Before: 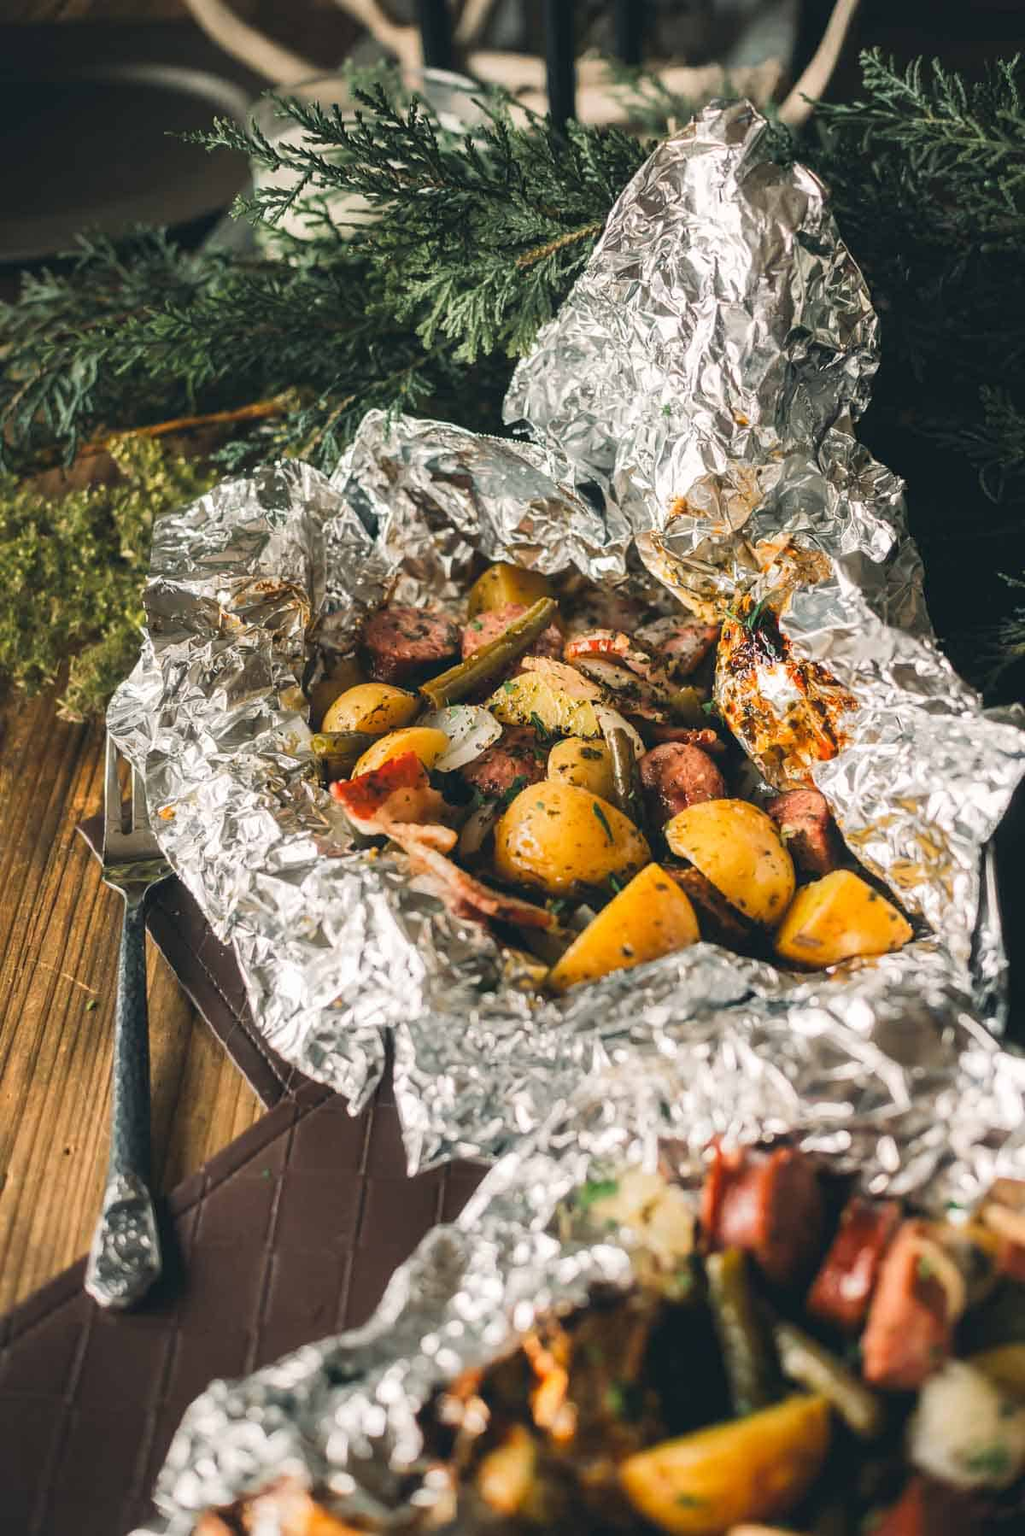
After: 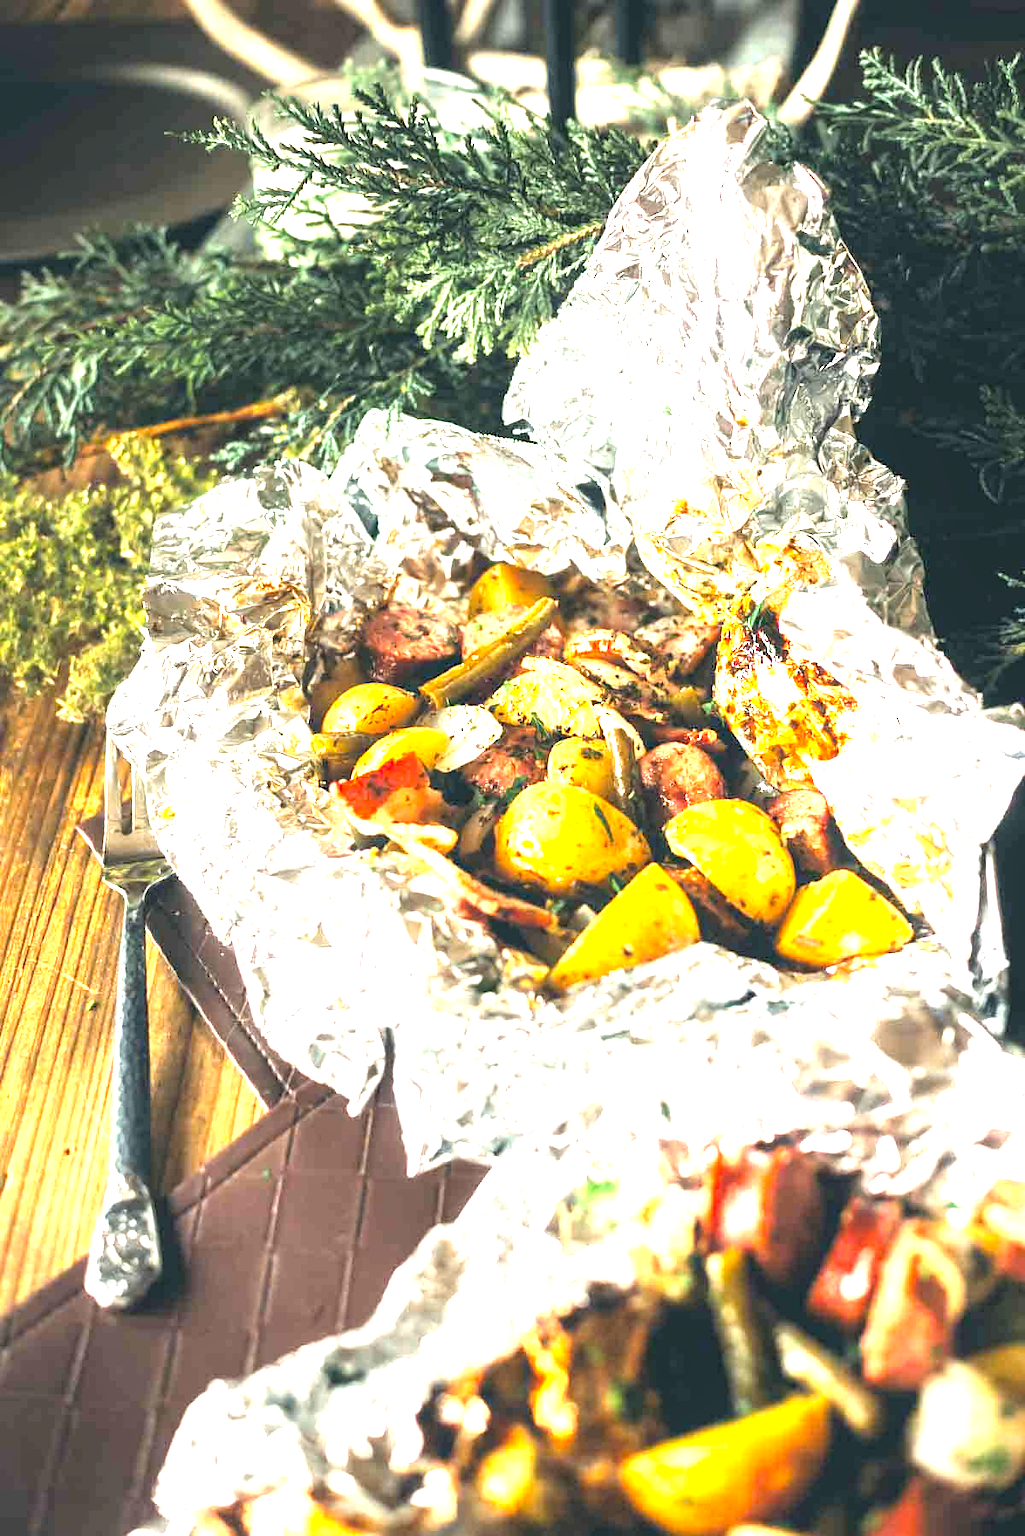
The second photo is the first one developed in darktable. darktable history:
contrast brightness saturation: contrast 0.041, saturation 0.153
exposure: black level correction 0, exposure 1.341 EV, compensate highlight preservation false
tone equalizer: -8 EV -0.775 EV, -7 EV -0.695 EV, -6 EV -0.606 EV, -5 EV -0.388 EV, -3 EV 0.4 EV, -2 EV 0.6 EV, -1 EV 0.676 EV, +0 EV 0.734 EV
